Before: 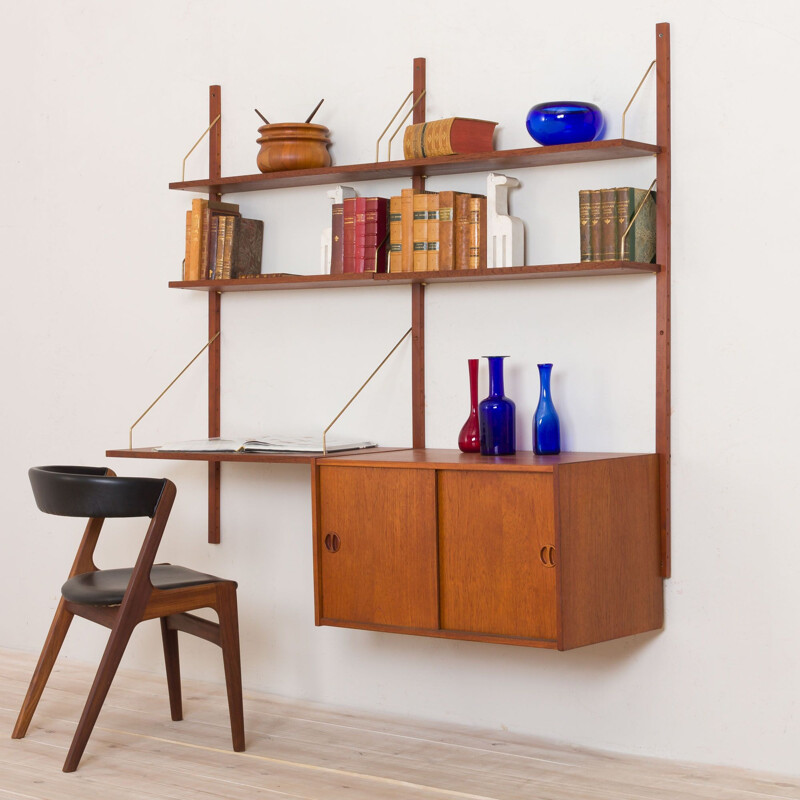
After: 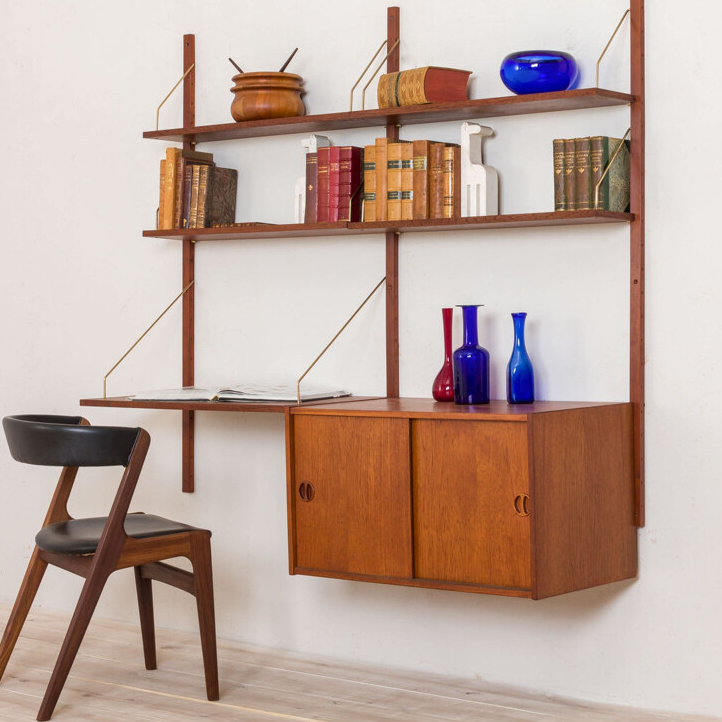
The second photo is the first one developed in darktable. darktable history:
local contrast: on, module defaults
crop: left 3.305%, top 6.436%, right 6.389%, bottom 3.258%
